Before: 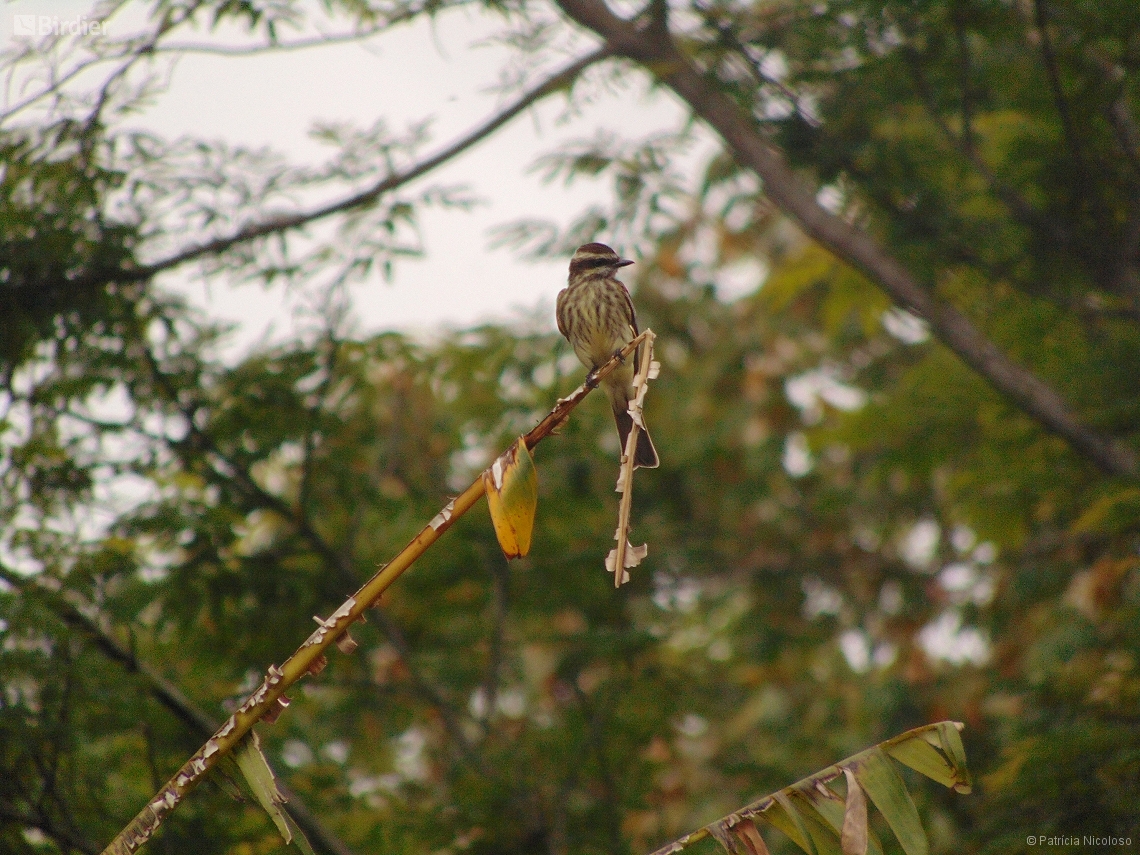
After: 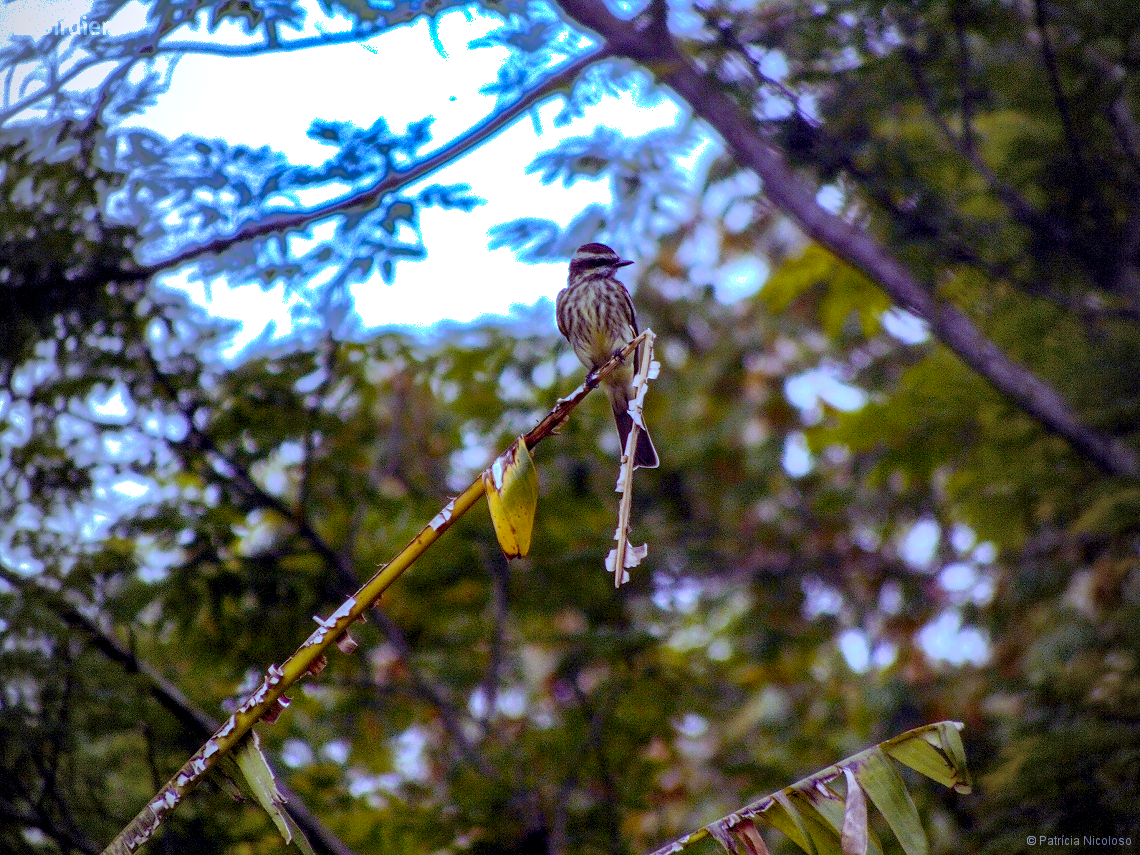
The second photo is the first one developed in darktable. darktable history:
white balance: red 0.766, blue 1.537
local contrast: detail 154%
vignetting: fall-off start 97%, fall-off radius 100%, width/height ratio 0.609, unbound false
color balance rgb: shadows lift › luminance -21.66%, shadows lift › chroma 8.98%, shadows lift › hue 283.37°, power › chroma 1.55%, power › hue 25.59°, highlights gain › luminance 6.08%, highlights gain › chroma 2.55%, highlights gain › hue 90°, global offset › luminance -0.87%, perceptual saturation grading › global saturation 27.49%, perceptual saturation grading › highlights -28.39%, perceptual saturation grading › mid-tones 15.22%, perceptual saturation grading › shadows 33.98%, perceptual brilliance grading › highlights 10%, perceptual brilliance grading › mid-tones 5%
shadows and highlights: shadows 38.43, highlights -74.54
